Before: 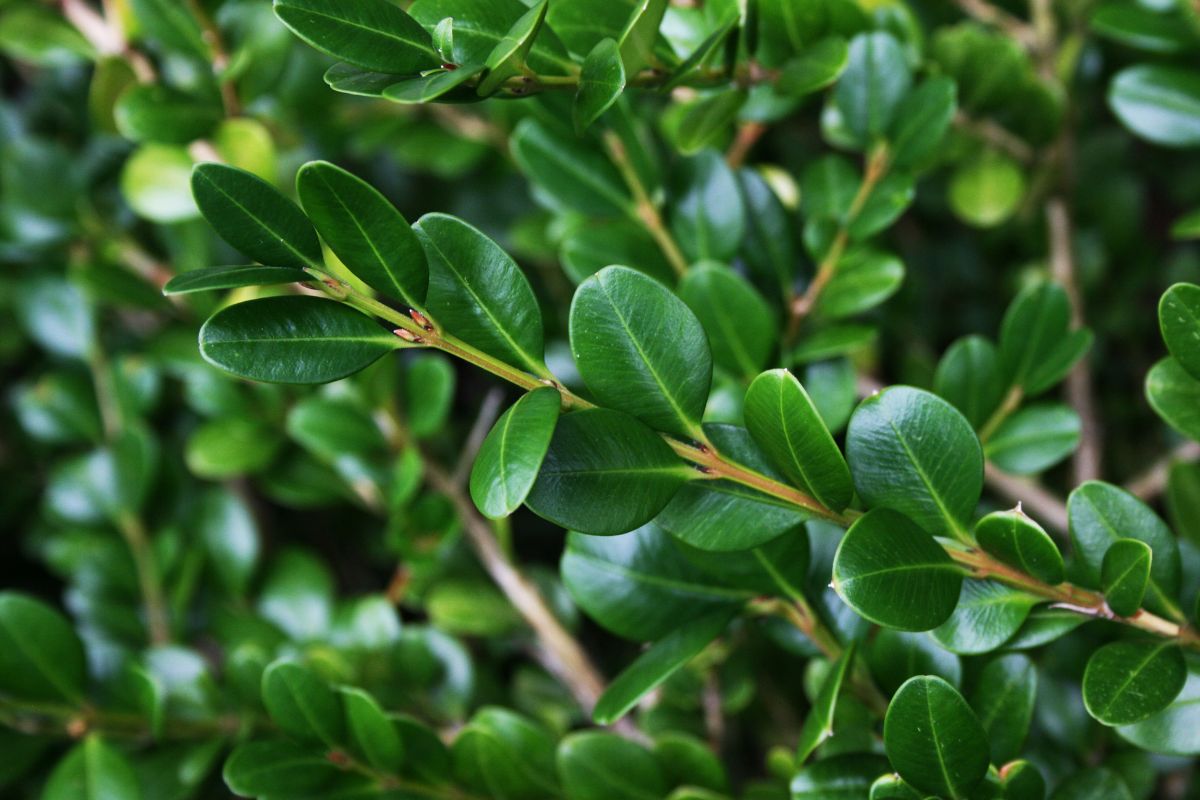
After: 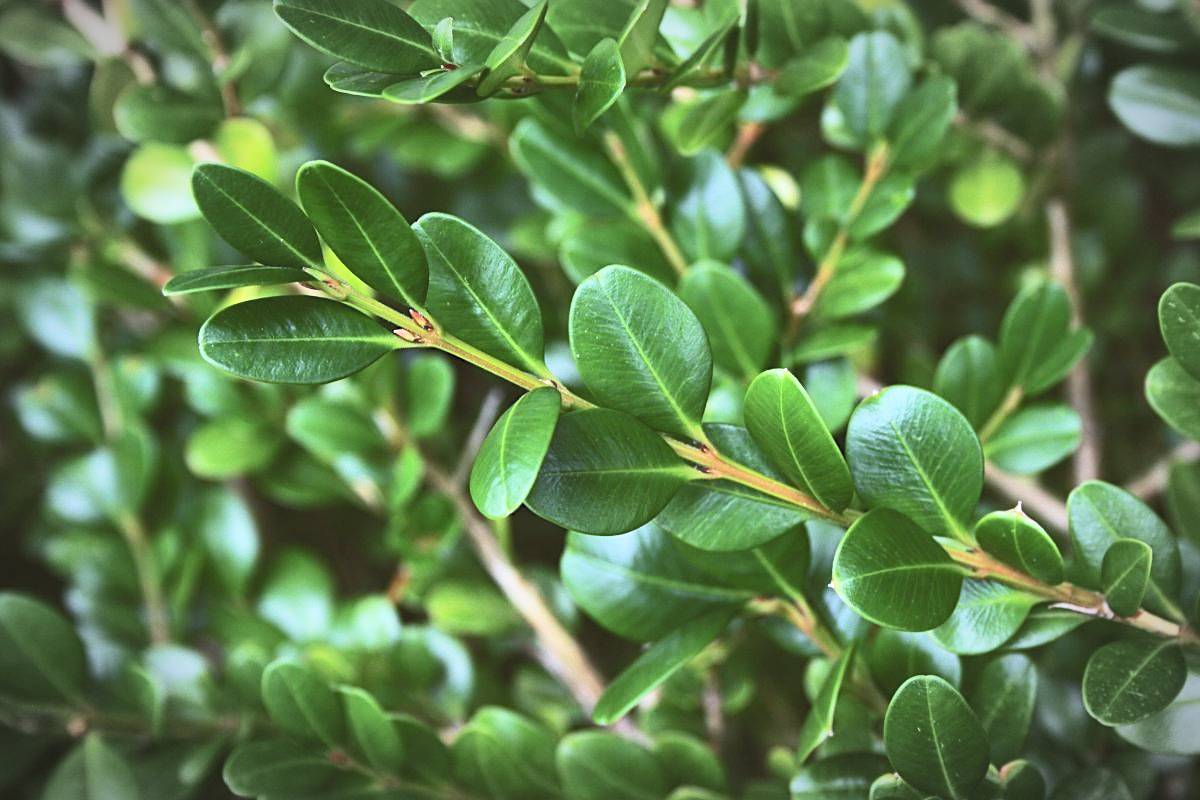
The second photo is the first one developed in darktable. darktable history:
sharpen: on, module defaults
vignetting: automatic ratio true
contrast brightness saturation: contrast 0.39, brightness 0.53
exposure: compensate highlight preservation false
shadows and highlights: on, module defaults
color balance: lift [1.004, 1.002, 1.002, 0.998], gamma [1, 1.007, 1.002, 0.993], gain [1, 0.977, 1.013, 1.023], contrast -3.64%
